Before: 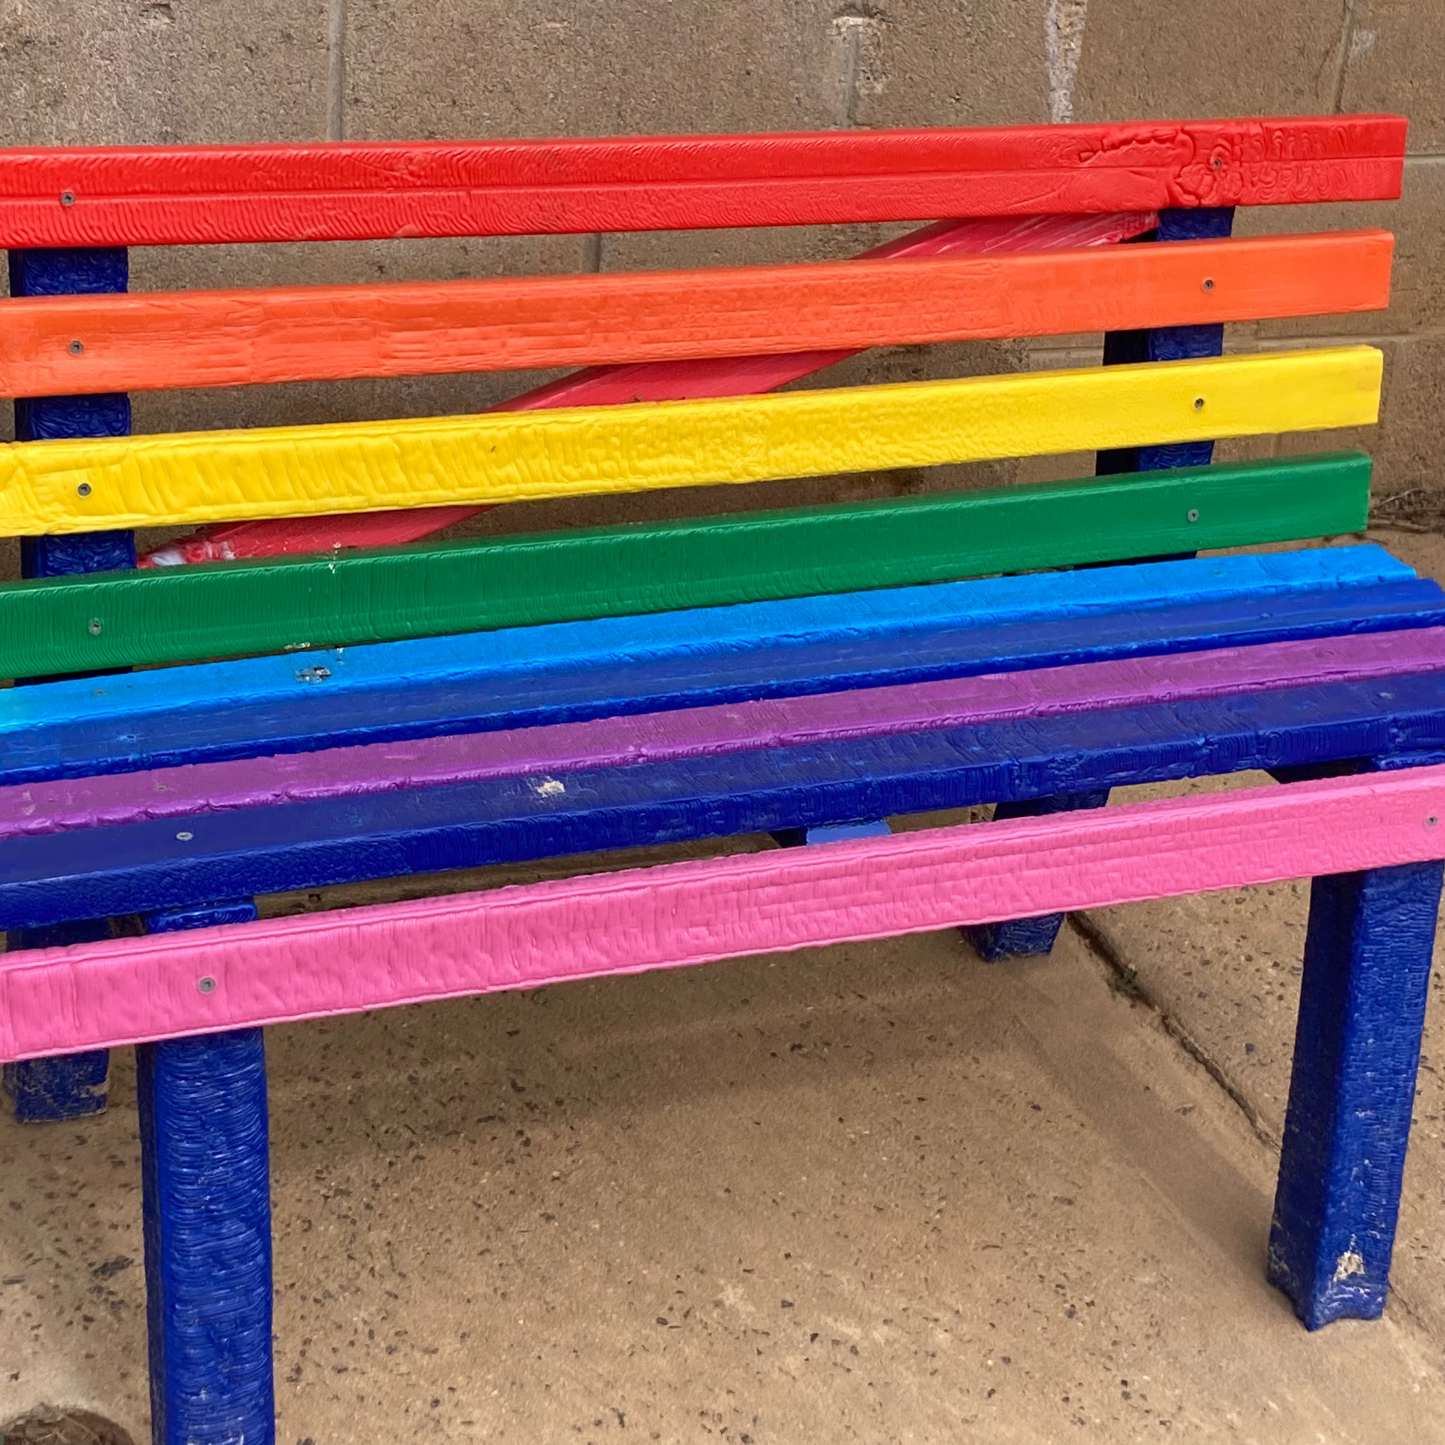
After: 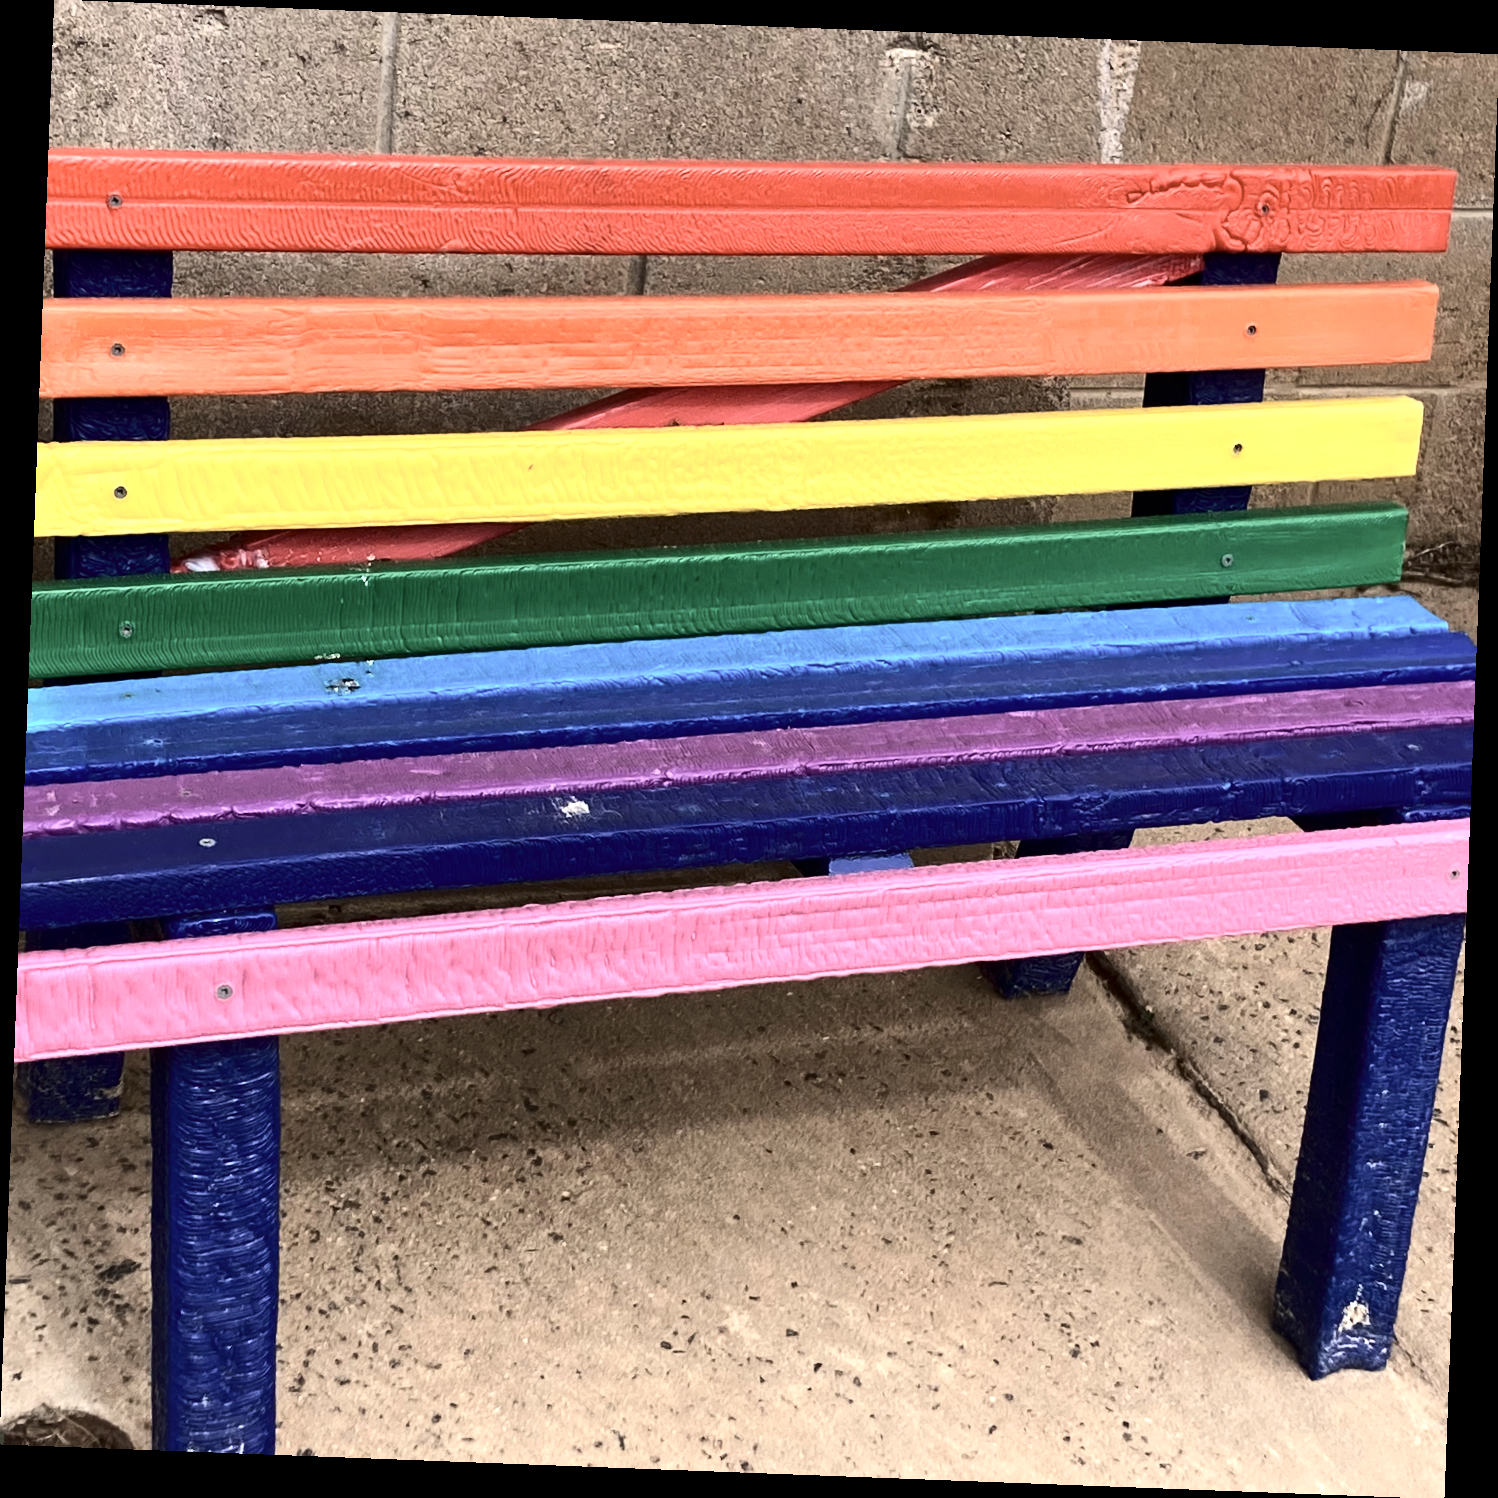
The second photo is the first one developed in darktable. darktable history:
rotate and perspective: rotation 2.17°, automatic cropping off
contrast brightness saturation: contrast 0.25, saturation -0.31
tone equalizer: -8 EV -0.75 EV, -7 EV -0.7 EV, -6 EV -0.6 EV, -5 EV -0.4 EV, -3 EV 0.4 EV, -2 EV 0.6 EV, -1 EV 0.7 EV, +0 EV 0.75 EV, edges refinement/feathering 500, mask exposure compensation -1.57 EV, preserve details no
